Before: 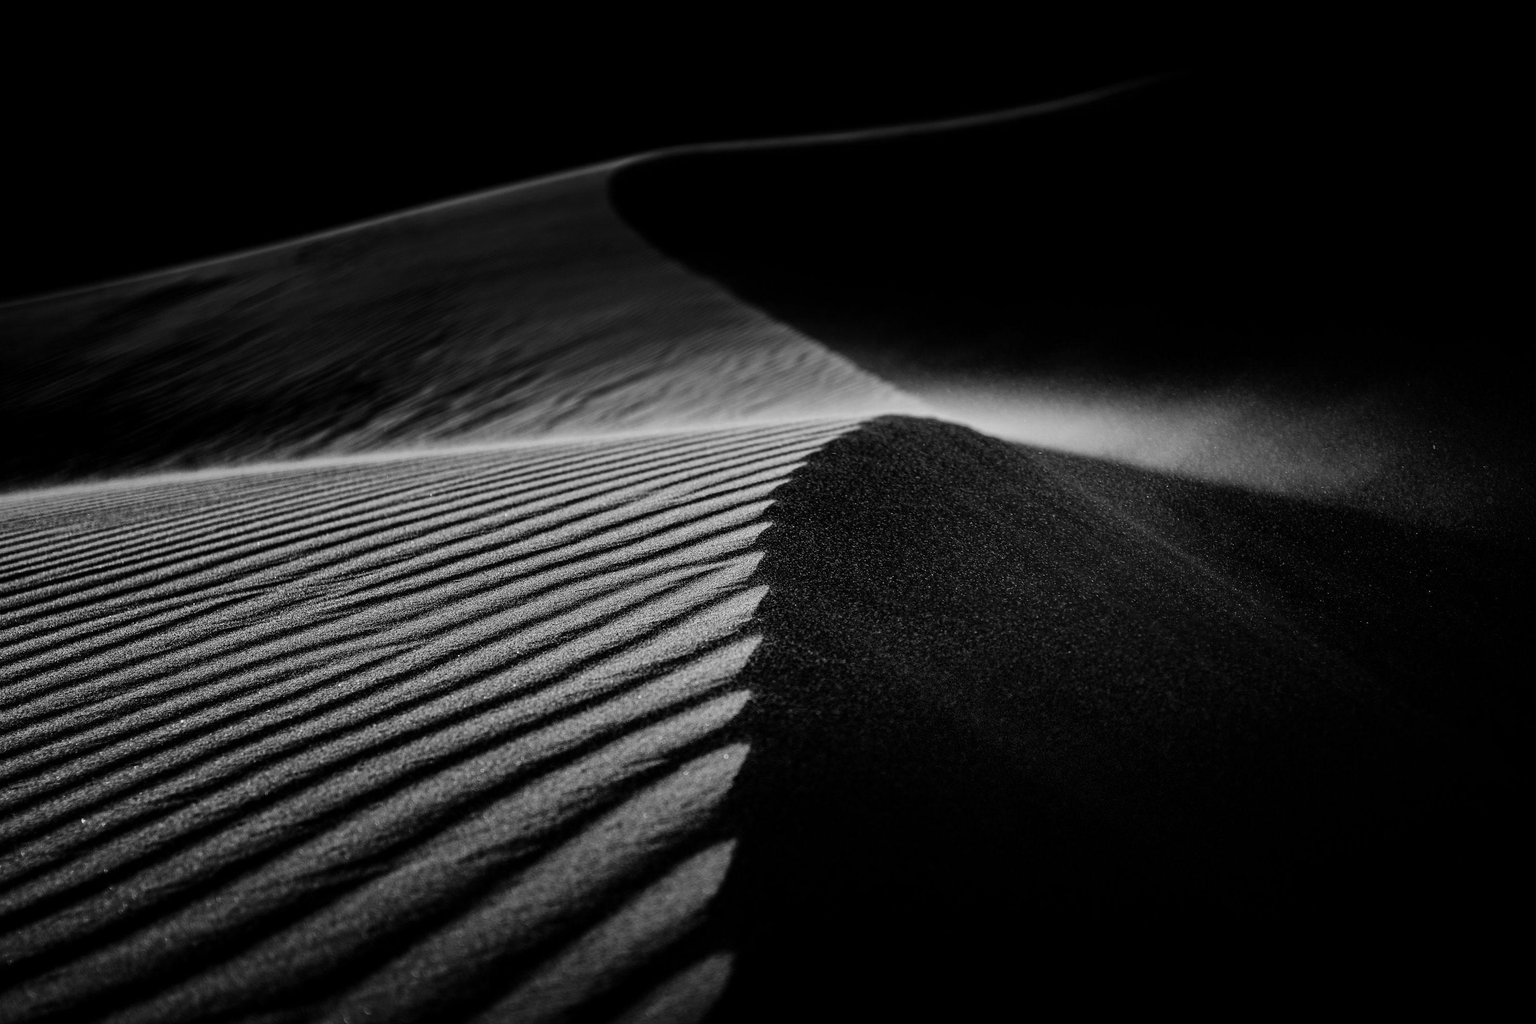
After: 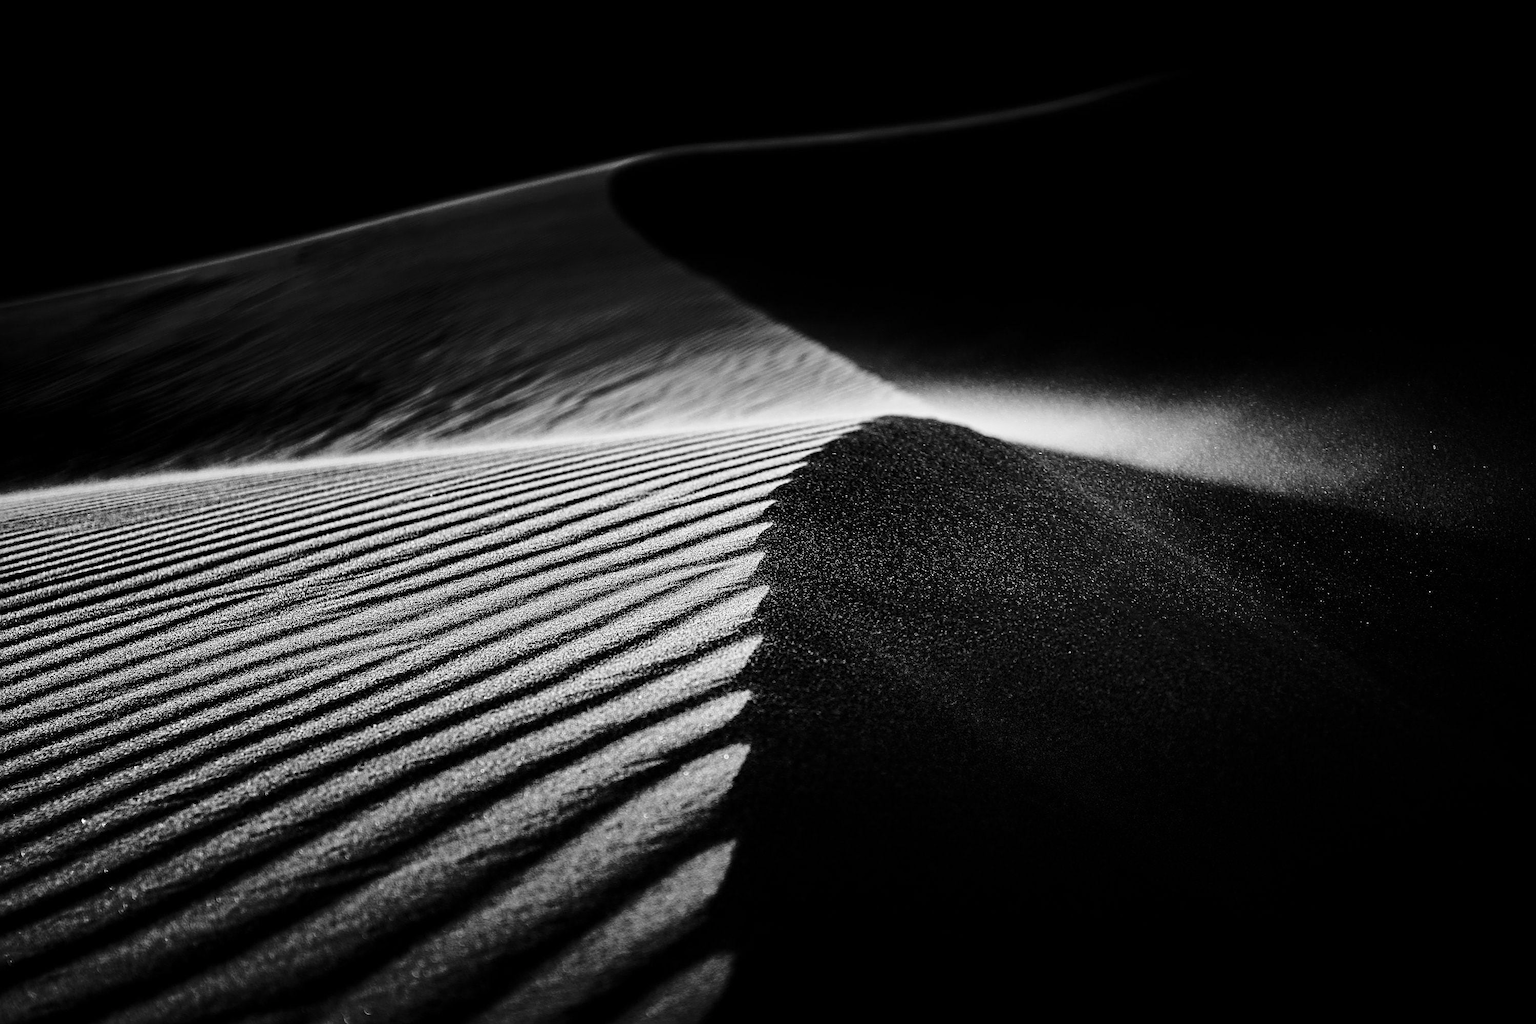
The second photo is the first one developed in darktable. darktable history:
base curve: curves: ch0 [(0, 0) (0.028, 0.03) (0.121, 0.232) (0.46, 0.748) (0.859, 0.968) (1, 1)], preserve colors none
sharpen: radius 2.767
